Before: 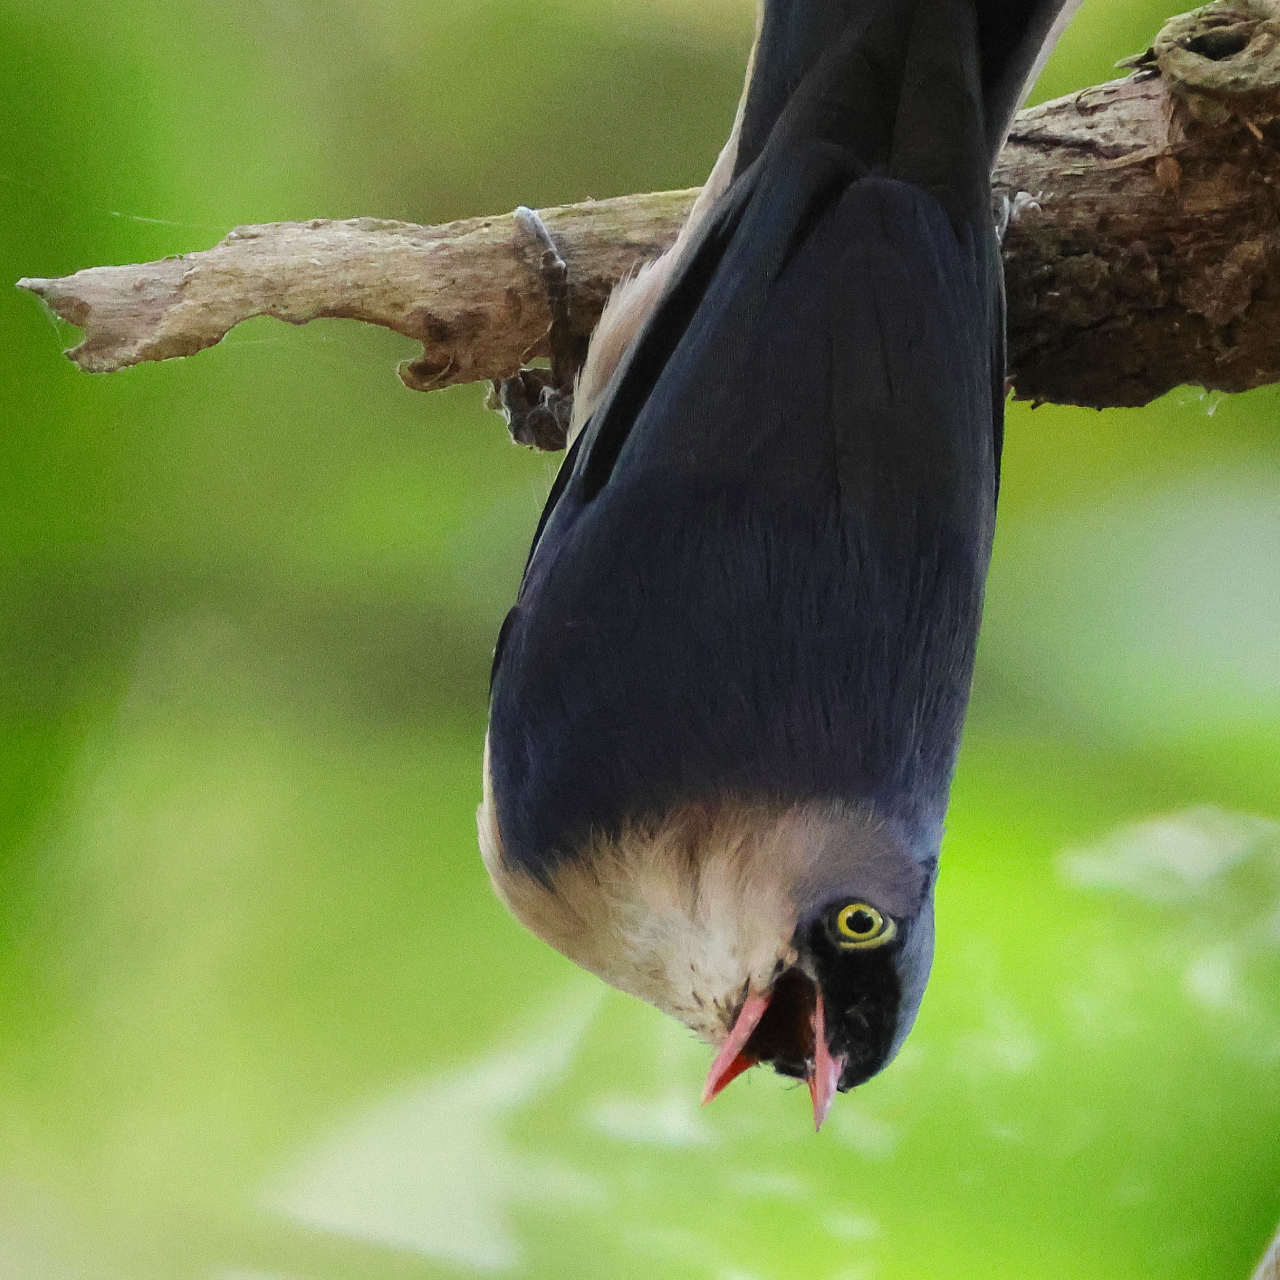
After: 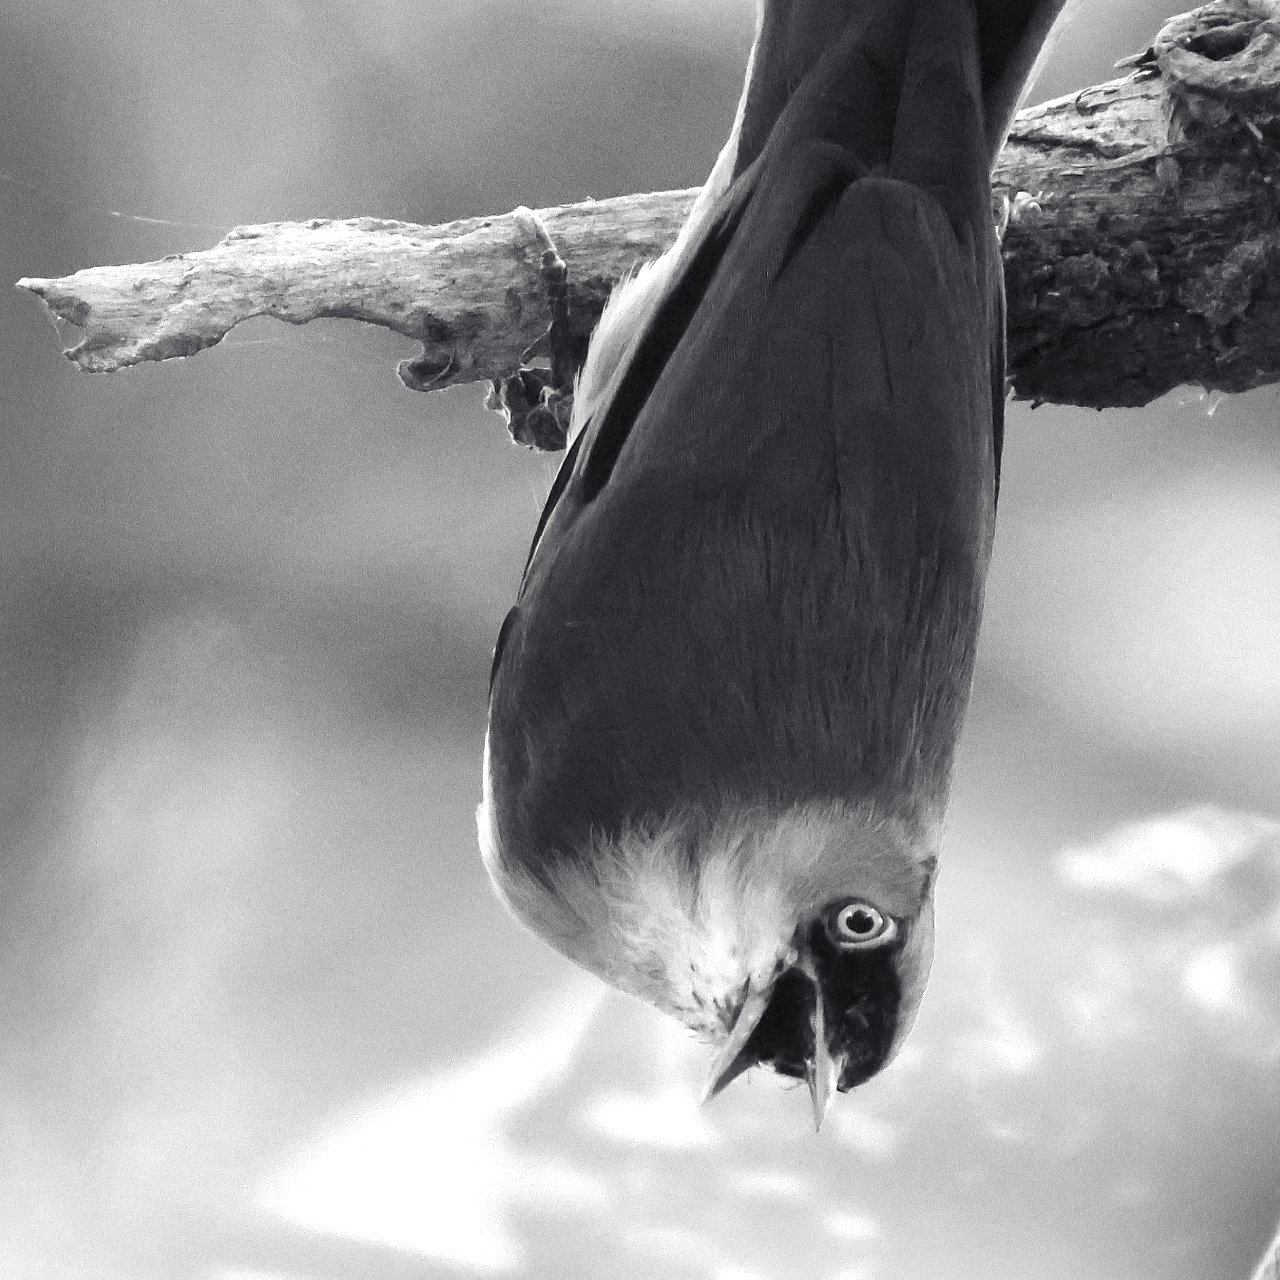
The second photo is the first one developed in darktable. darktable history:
color balance rgb: shadows lift › chroma 3.039%, shadows lift › hue 278.48°, perceptual saturation grading › global saturation 20%, perceptual saturation grading › highlights -49.663%, perceptual saturation grading › shadows 26.028%, global vibrance 20%
exposure: black level correction 0, exposure 0.952 EV, compensate highlight preservation false
local contrast: mode bilateral grid, contrast 19, coarseness 50, detail 119%, midtone range 0.2
color calibration: output gray [0.253, 0.26, 0.487, 0], illuminant as shot in camera, x 0.358, y 0.373, temperature 4628.91 K
